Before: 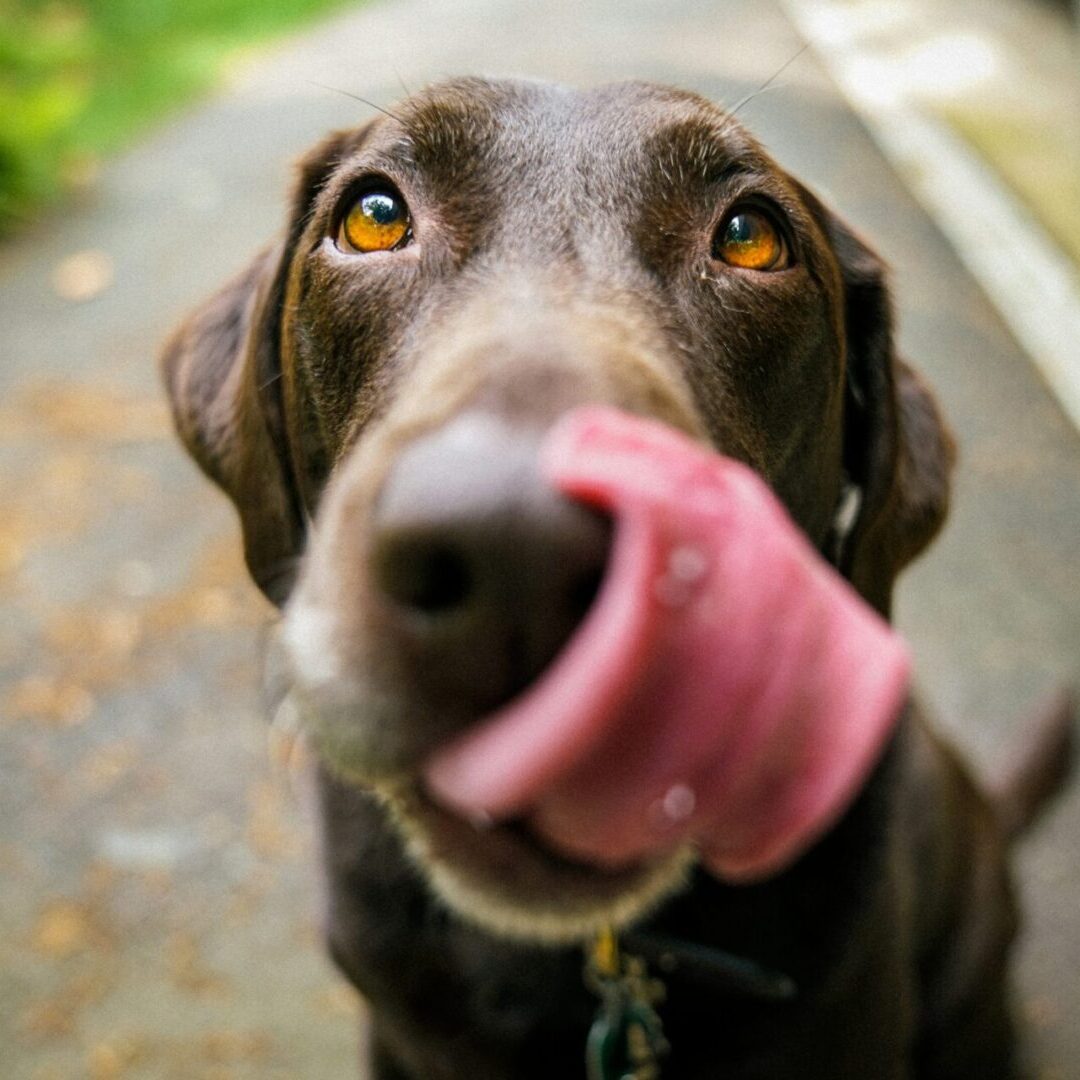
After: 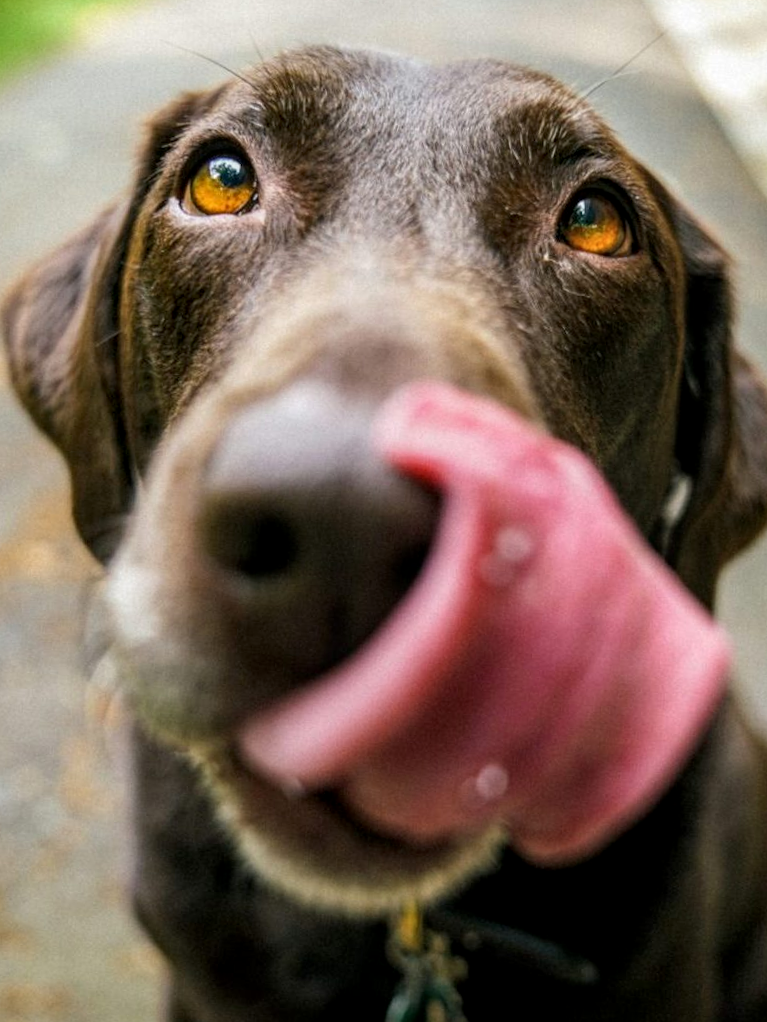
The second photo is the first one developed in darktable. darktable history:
crop and rotate: angle -3.27°, left 14.115%, top 0.025%, right 10.905%, bottom 0.08%
local contrast: on, module defaults
